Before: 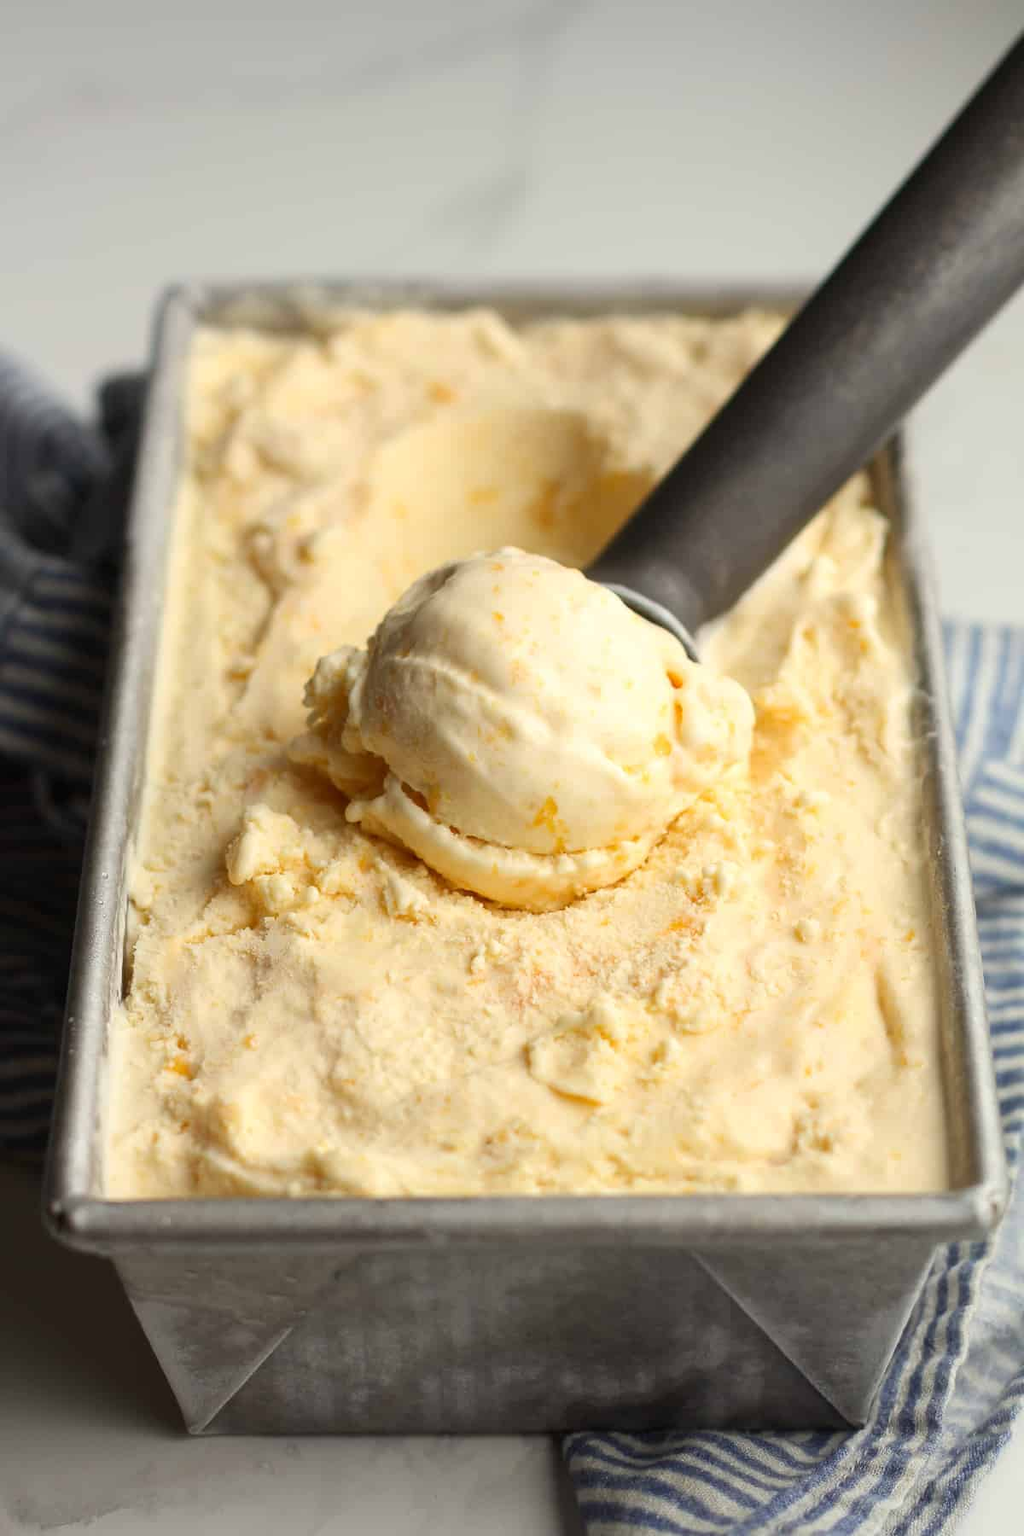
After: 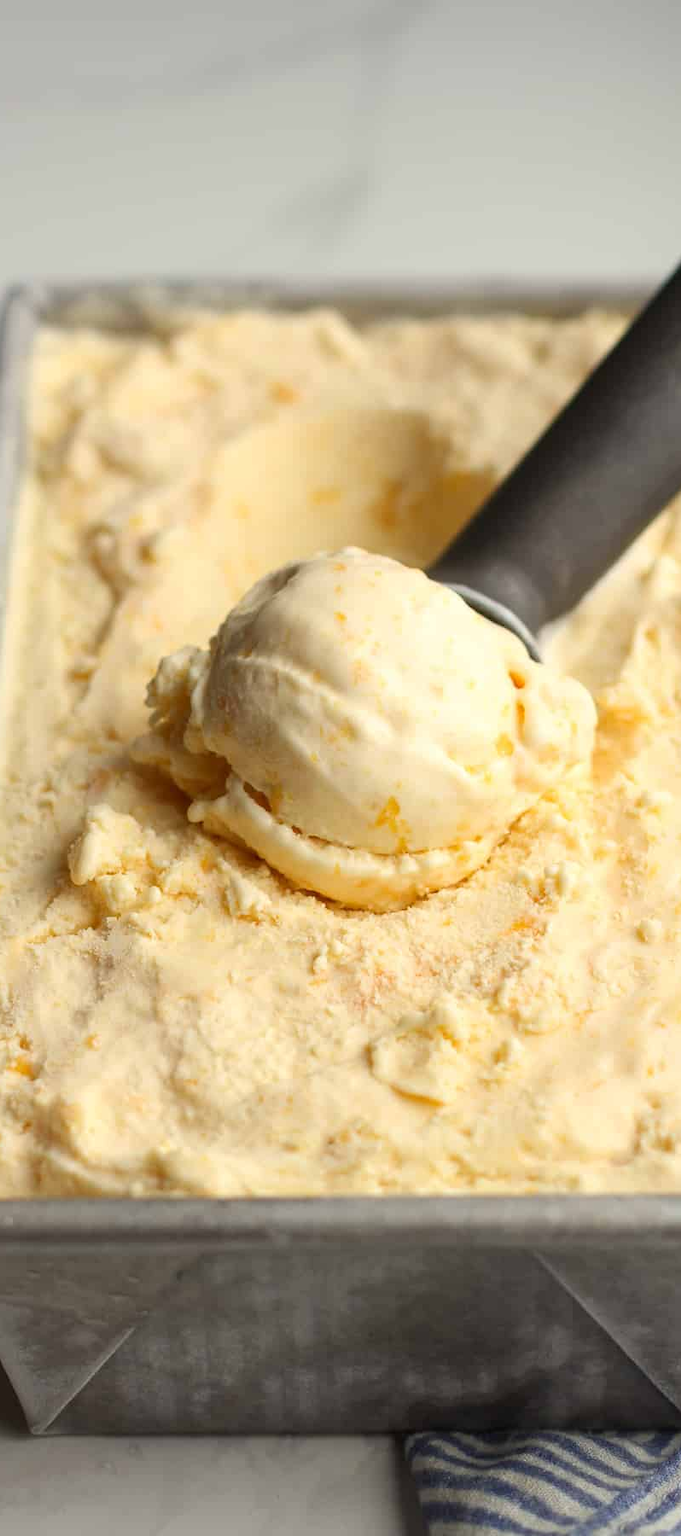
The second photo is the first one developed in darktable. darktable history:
crop: left 15.419%, right 17.928%
